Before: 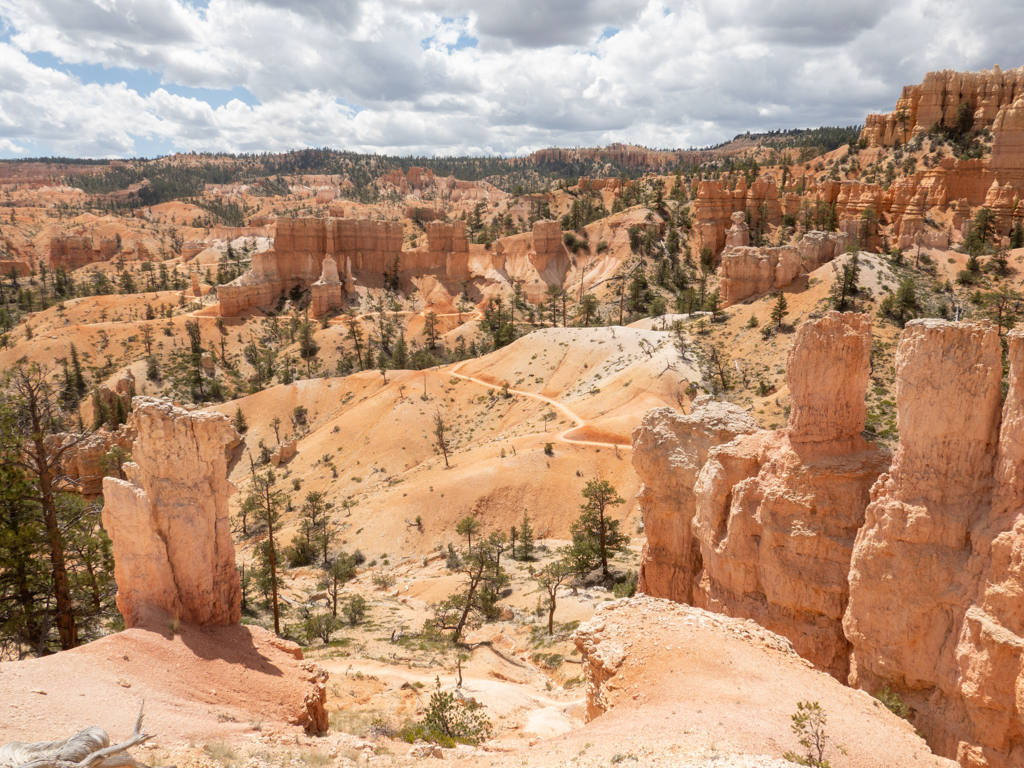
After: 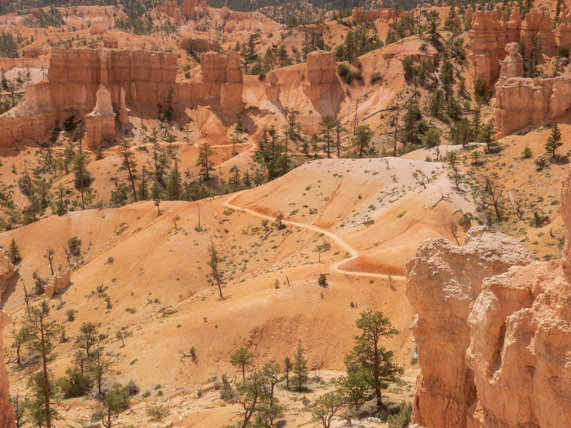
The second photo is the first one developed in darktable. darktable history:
velvia: on, module defaults
graduated density: density 0.38 EV, hardness 21%, rotation -6.11°, saturation 32%
crop and rotate: left 22.13%, top 22.054%, right 22.026%, bottom 22.102%
shadows and highlights: shadows 40, highlights -60
